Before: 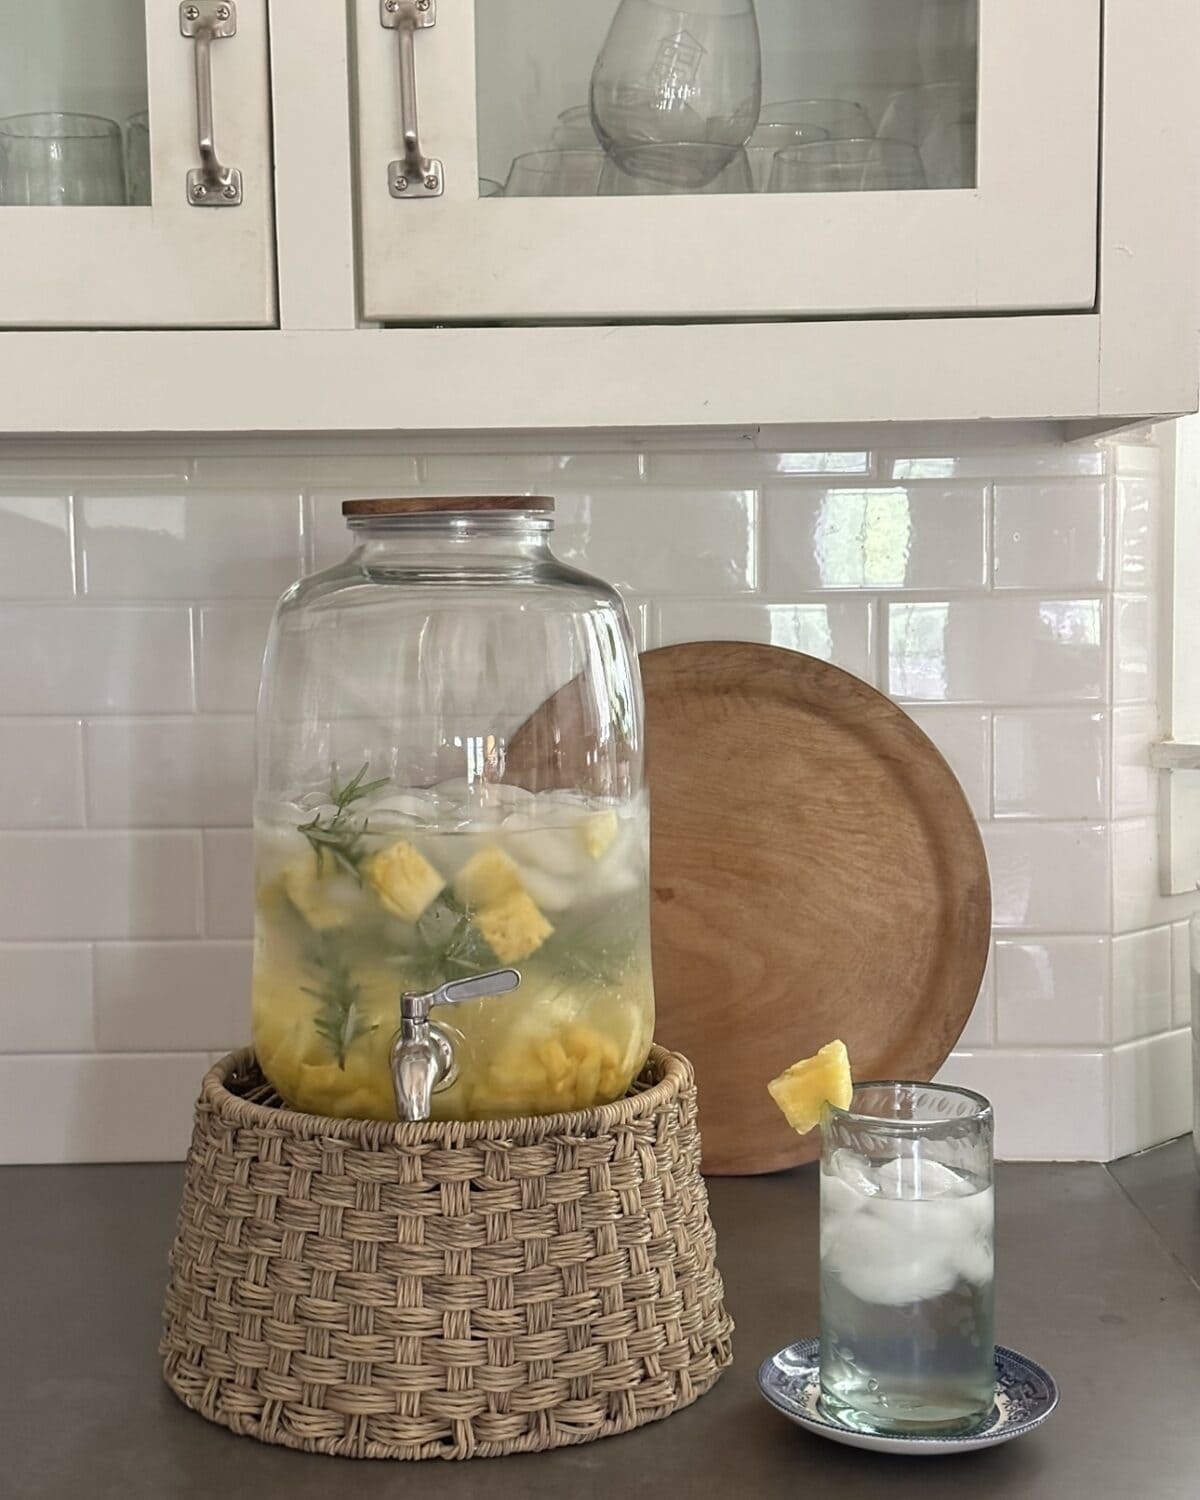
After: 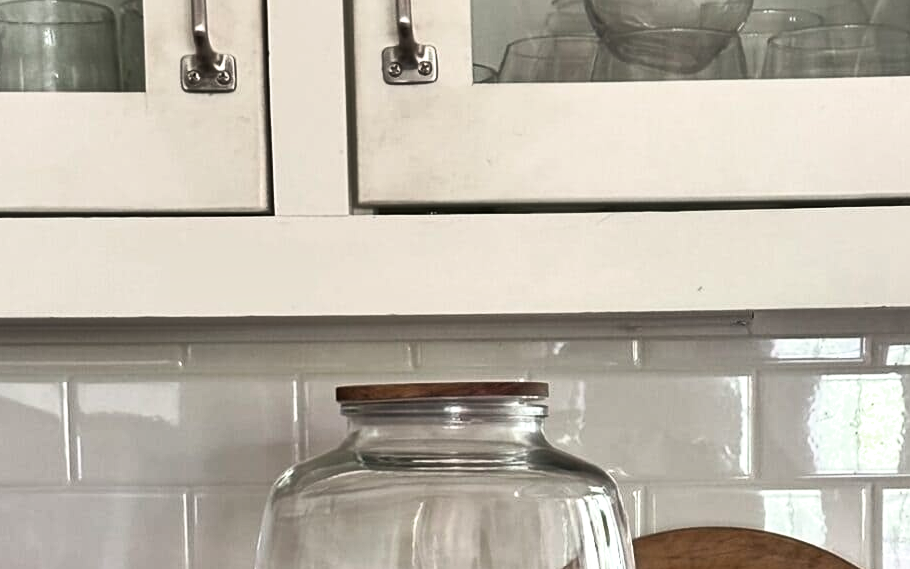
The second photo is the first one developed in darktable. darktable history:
filmic rgb: black relative exposure -9.12 EV, white relative exposure 2.31 EV, threshold 3.02 EV, hardness 7.52, enable highlight reconstruction true
crop: left 0.563%, top 7.64%, right 23.591%, bottom 54.367%
shadows and highlights: highlights color adjustment 0.474%, low approximation 0.01, soften with gaussian
tone equalizer: smoothing diameter 24.87%, edges refinement/feathering 9.58, preserve details guided filter
